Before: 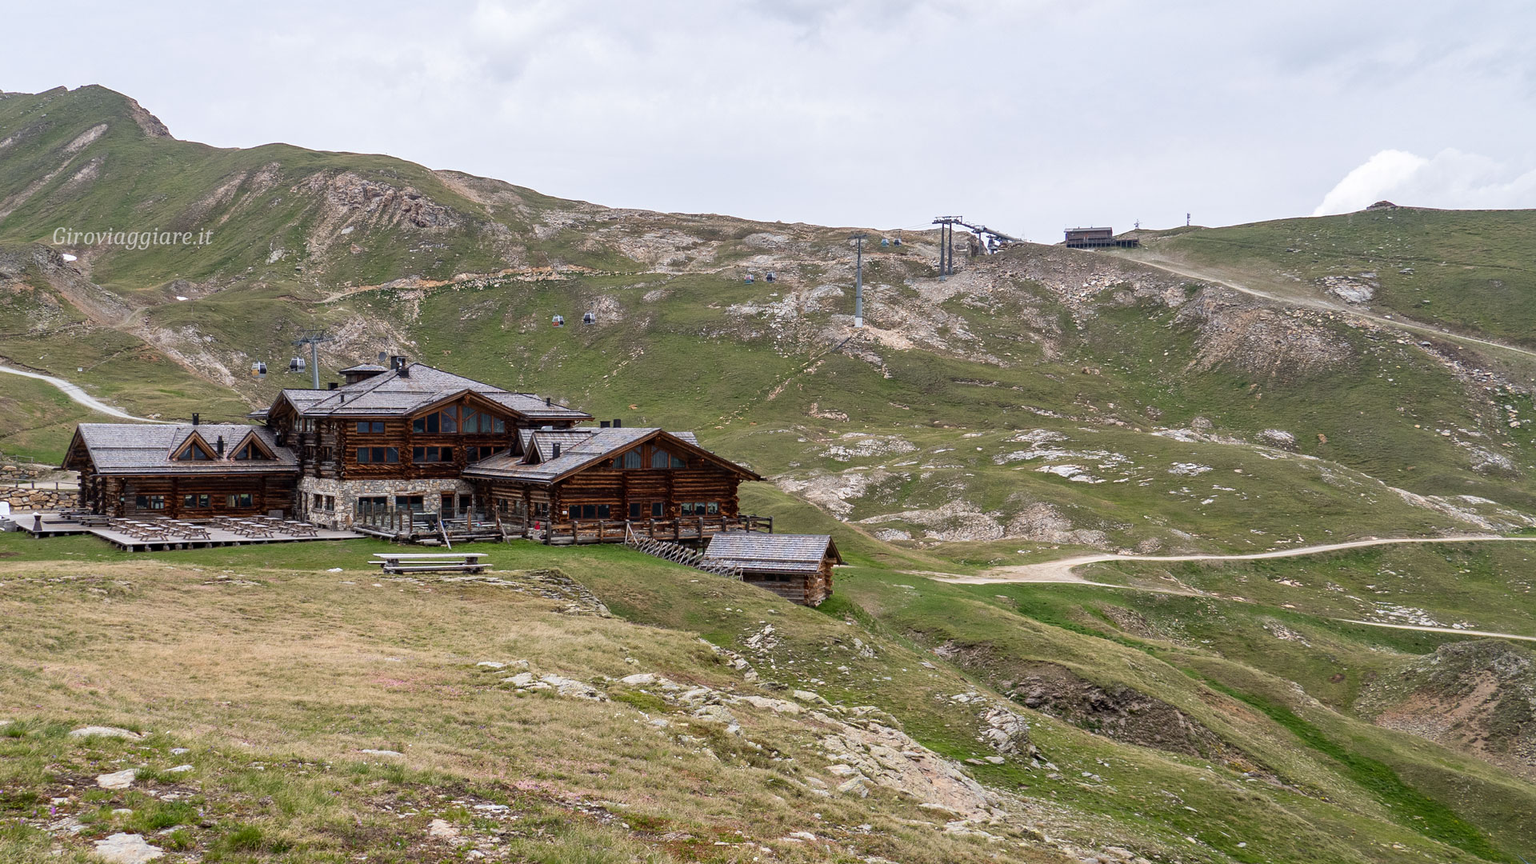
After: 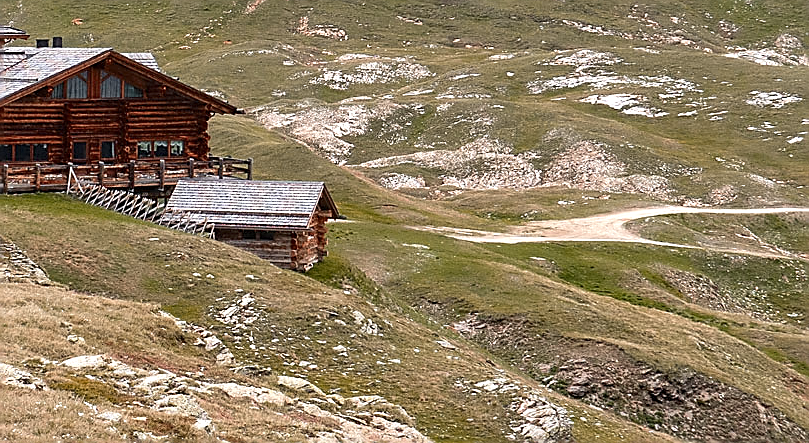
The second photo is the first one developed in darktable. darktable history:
white balance: red 1.009, blue 0.985
crop: left 37.221%, top 45.169%, right 20.63%, bottom 13.777%
exposure: black level correction 0, exposure 0.7 EV, compensate exposure bias true, compensate highlight preservation false
tone equalizer: on, module defaults
color zones: curves: ch0 [(0, 0.299) (0.25, 0.383) (0.456, 0.352) (0.736, 0.571)]; ch1 [(0, 0.63) (0.151, 0.568) (0.254, 0.416) (0.47, 0.558) (0.732, 0.37) (0.909, 0.492)]; ch2 [(0.004, 0.604) (0.158, 0.443) (0.257, 0.403) (0.761, 0.468)]
sharpen: radius 1.4, amount 1.25, threshold 0.7
